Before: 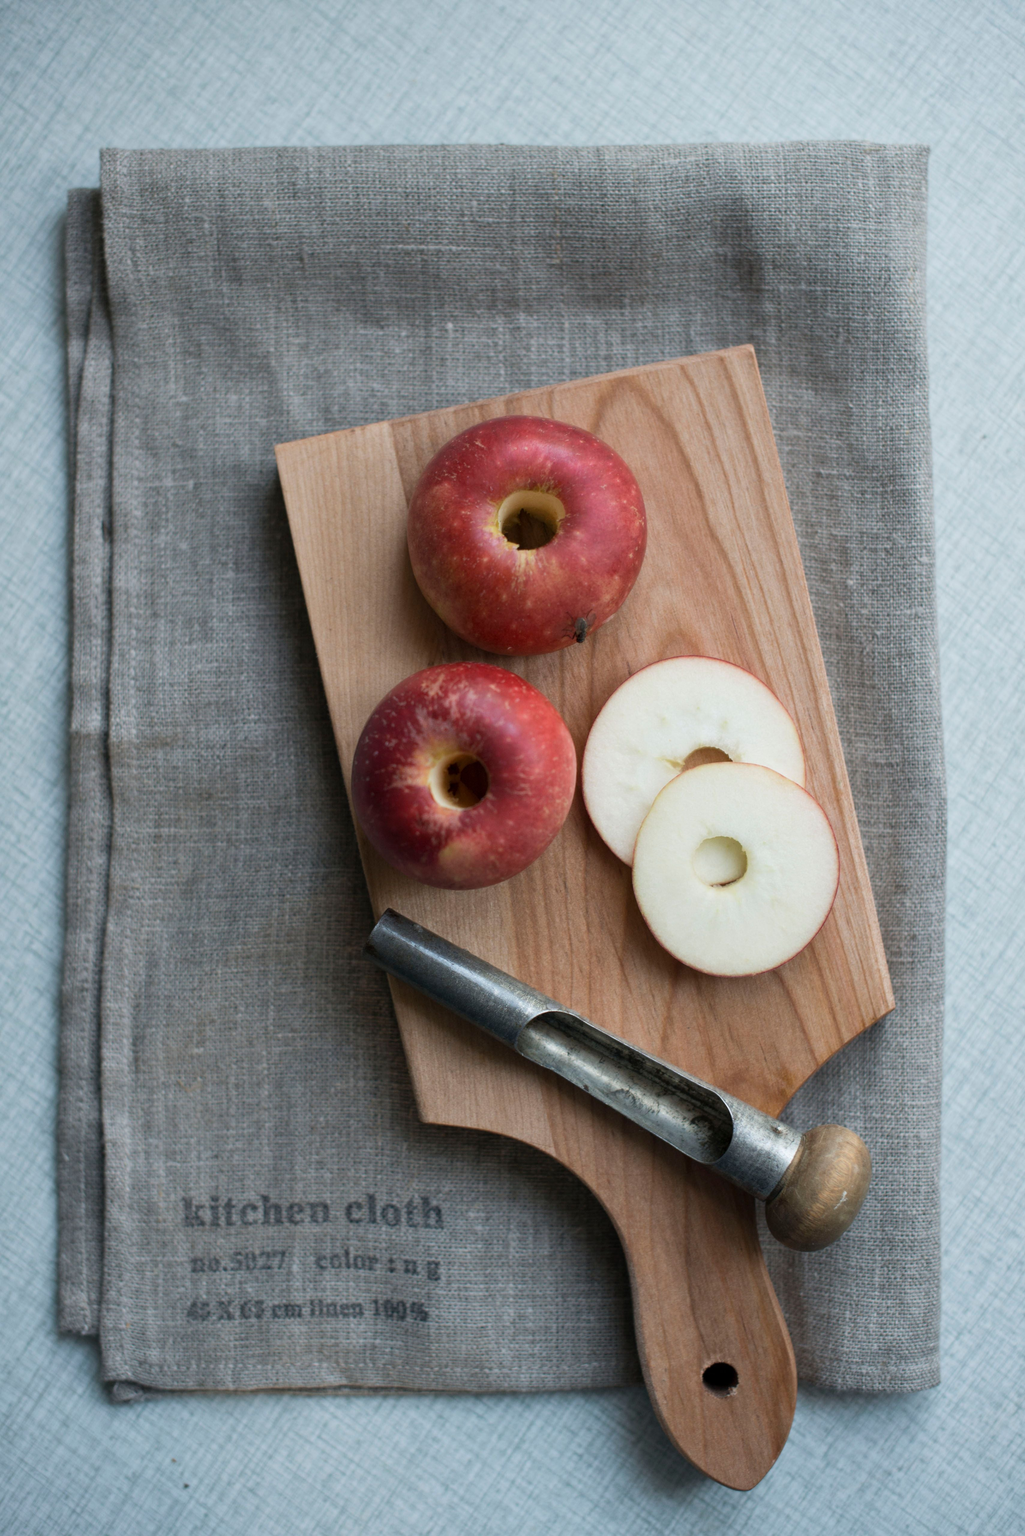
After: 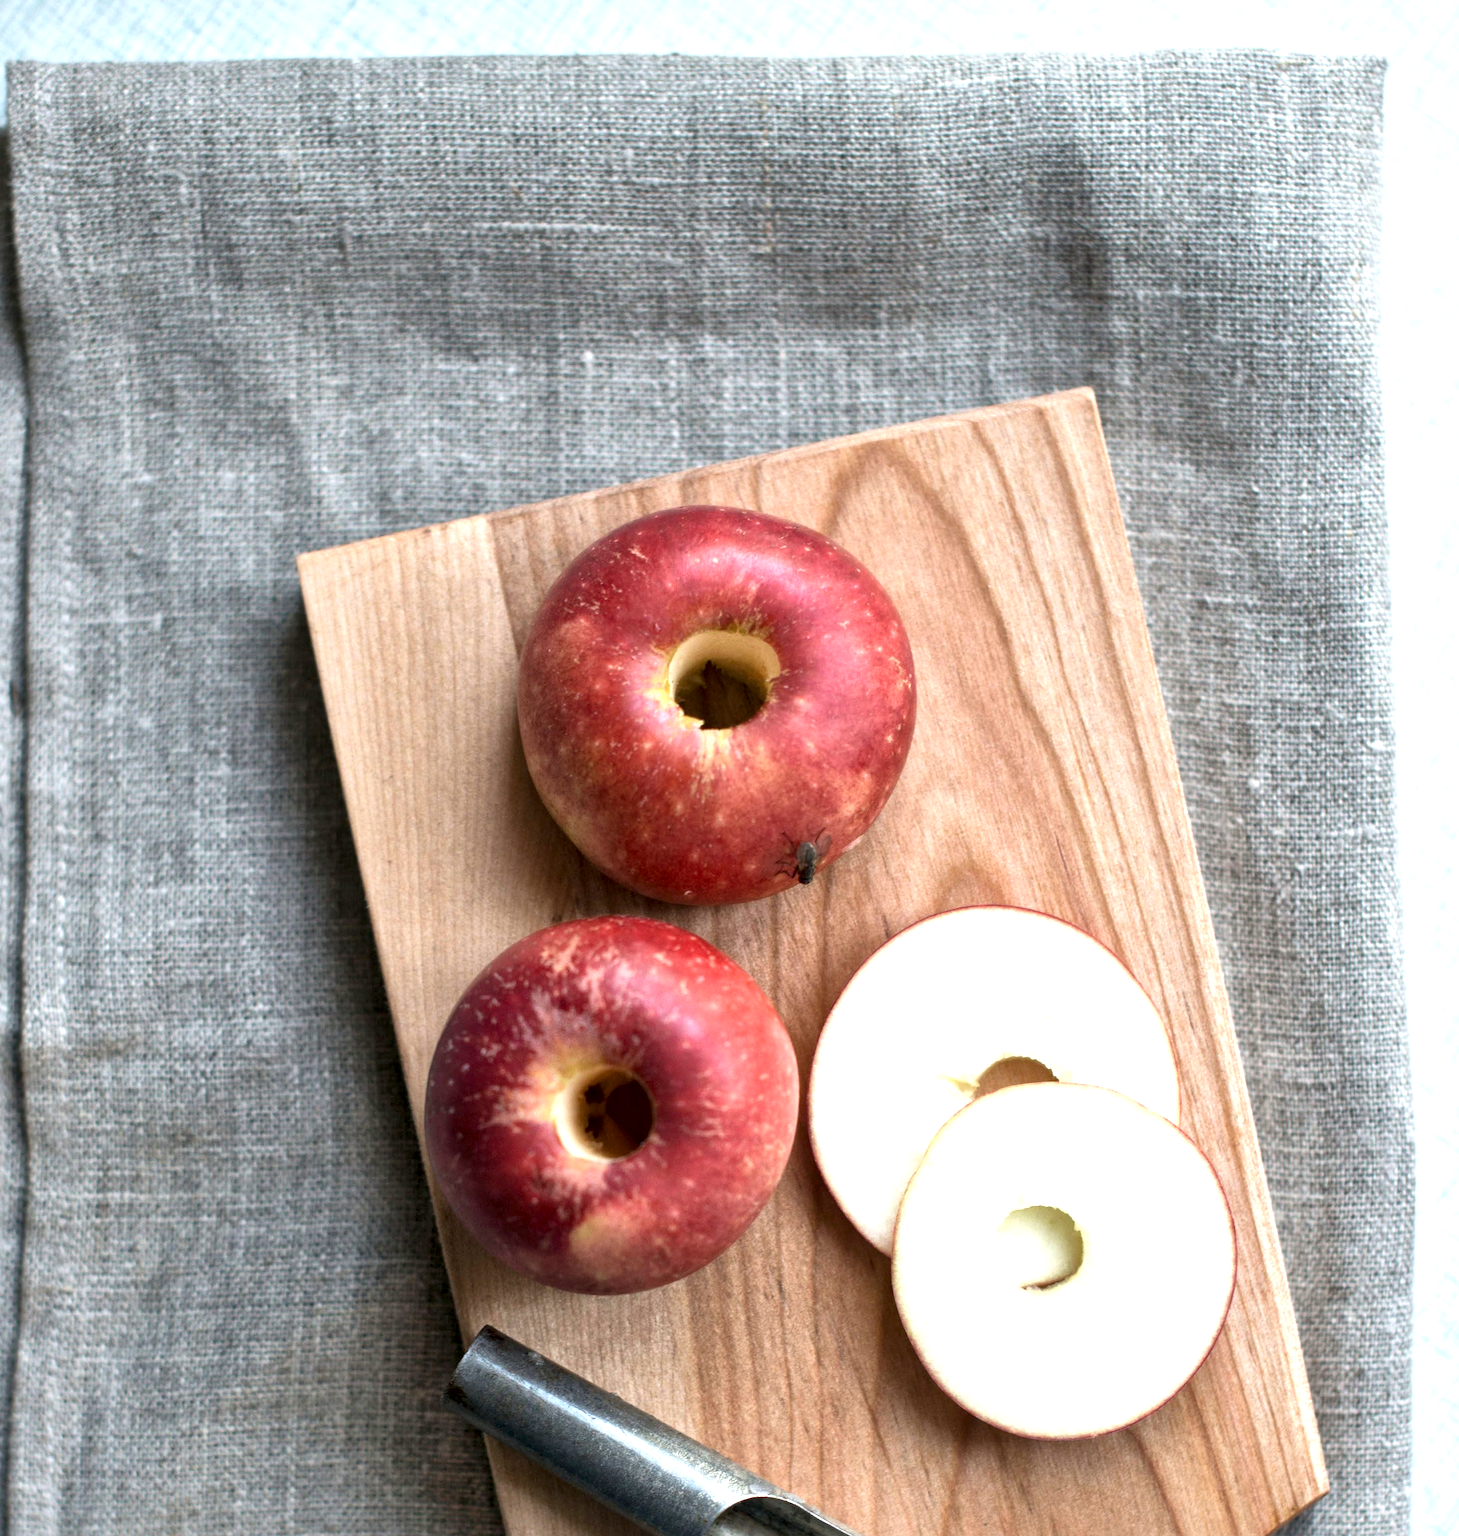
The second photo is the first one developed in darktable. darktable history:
local contrast: mode bilateral grid, contrast 24, coarseness 59, detail 152%, midtone range 0.2
exposure: black level correction 0.001, exposure 0.963 EV, compensate highlight preservation false
crop and rotate: left 9.412%, top 7.277%, right 5.006%, bottom 32.604%
